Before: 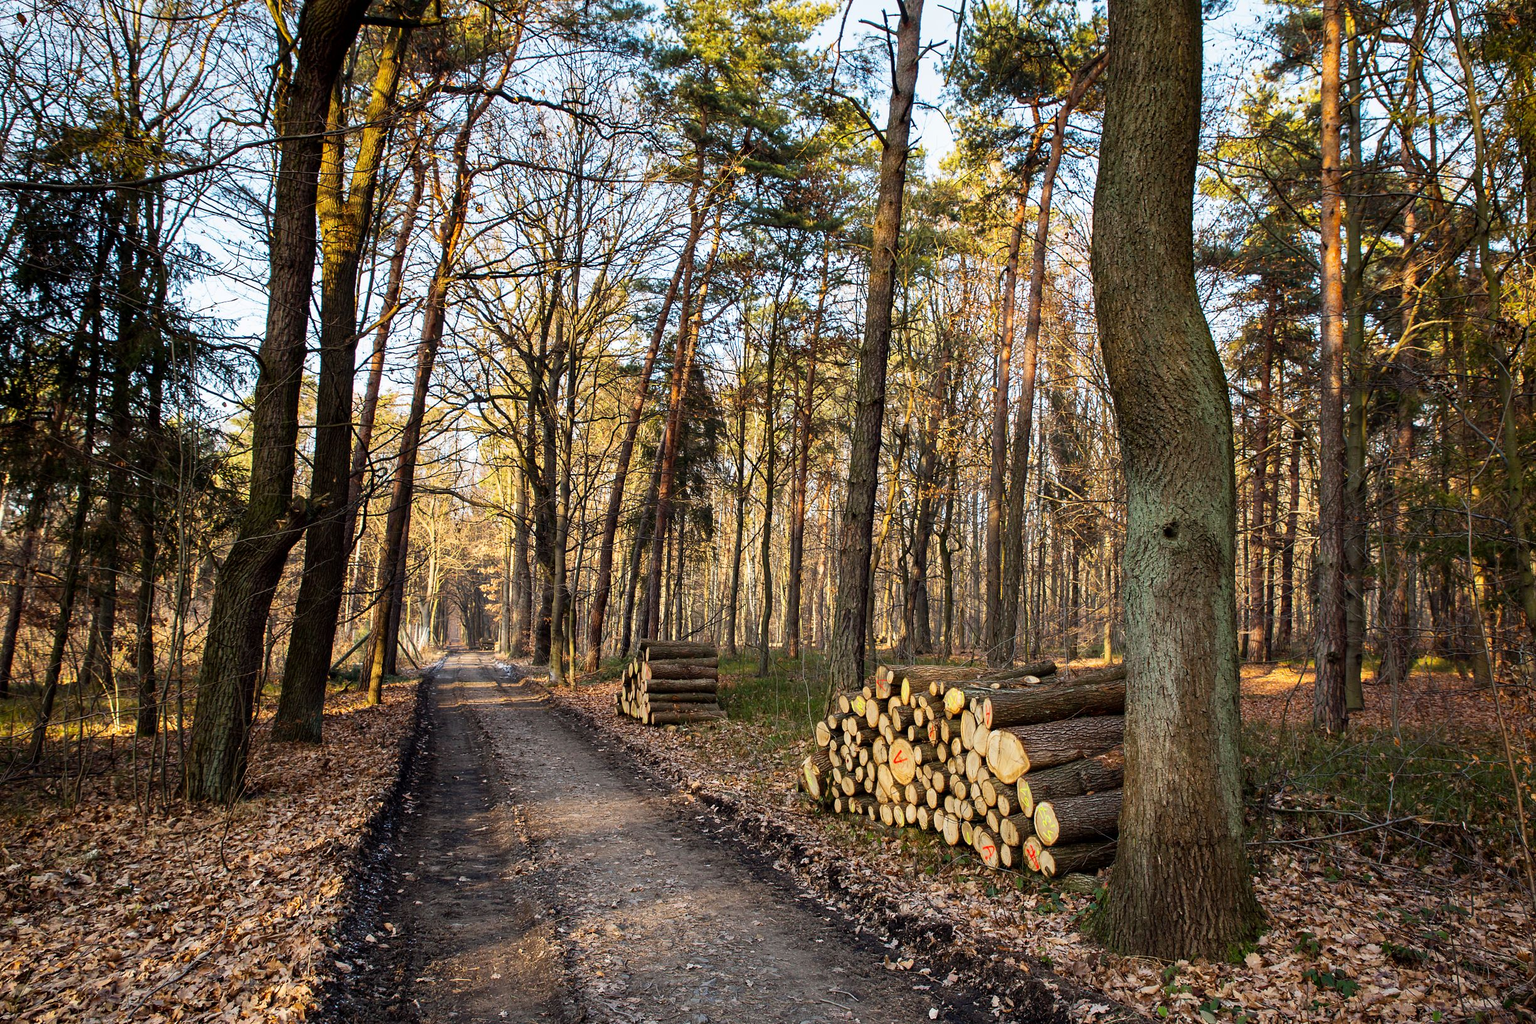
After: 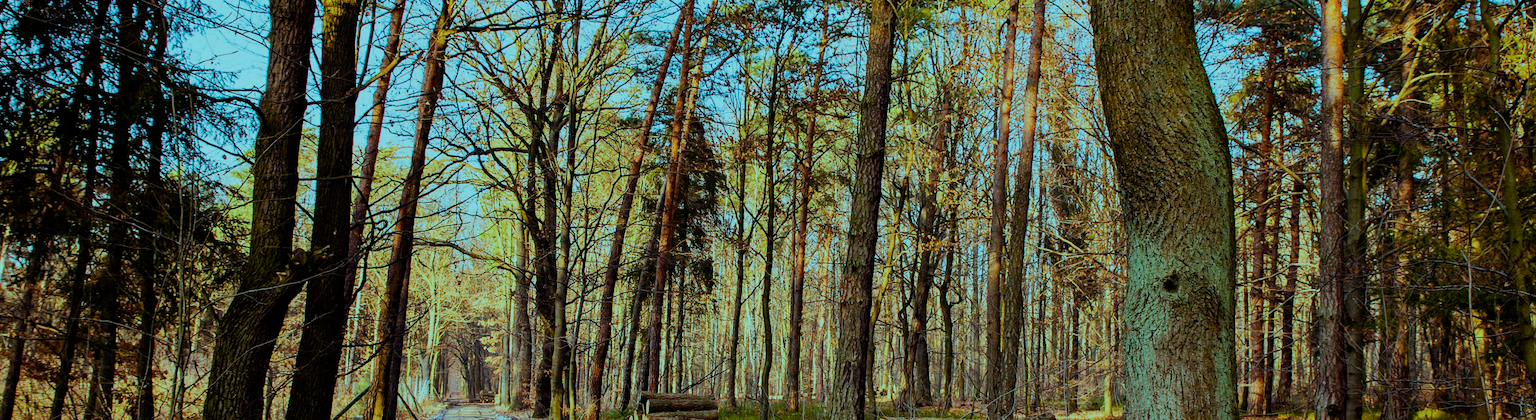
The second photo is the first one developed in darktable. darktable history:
crop and rotate: top 24.261%, bottom 34.636%
tone equalizer: edges refinement/feathering 500, mask exposure compensation -1.57 EV, preserve details no
color balance rgb: highlights gain › luminance -32.833%, highlights gain › chroma 5.606%, highlights gain › hue 216.92°, perceptual saturation grading › global saturation 44.958%, perceptual saturation grading › highlights -50.379%, perceptual saturation grading › shadows 30.329%, perceptual brilliance grading › highlights 7.019%, perceptual brilliance grading › mid-tones 16.523%, perceptual brilliance grading › shadows -5.123%, global vibrance 14.985%
filmic rgb: black relative exposure -7.65 EV, white relative exposure 4.56 EV, hardness 3.61, contrast 1, color science v6 (2022)
